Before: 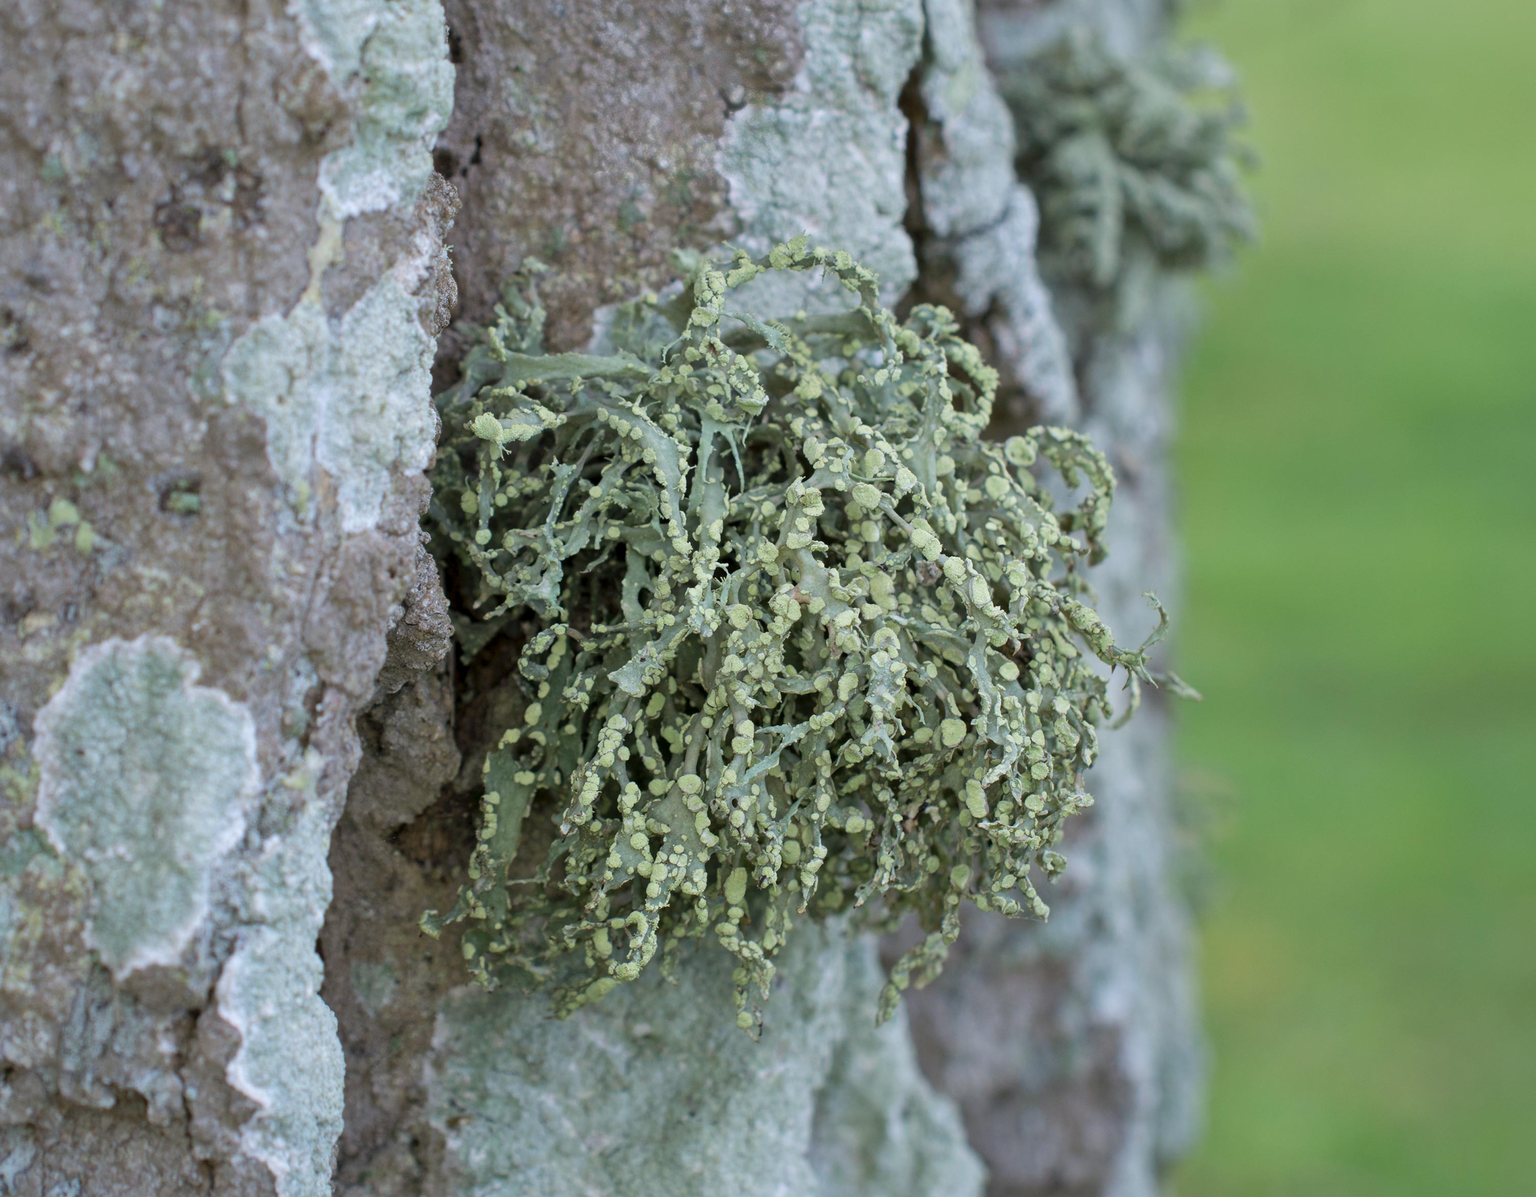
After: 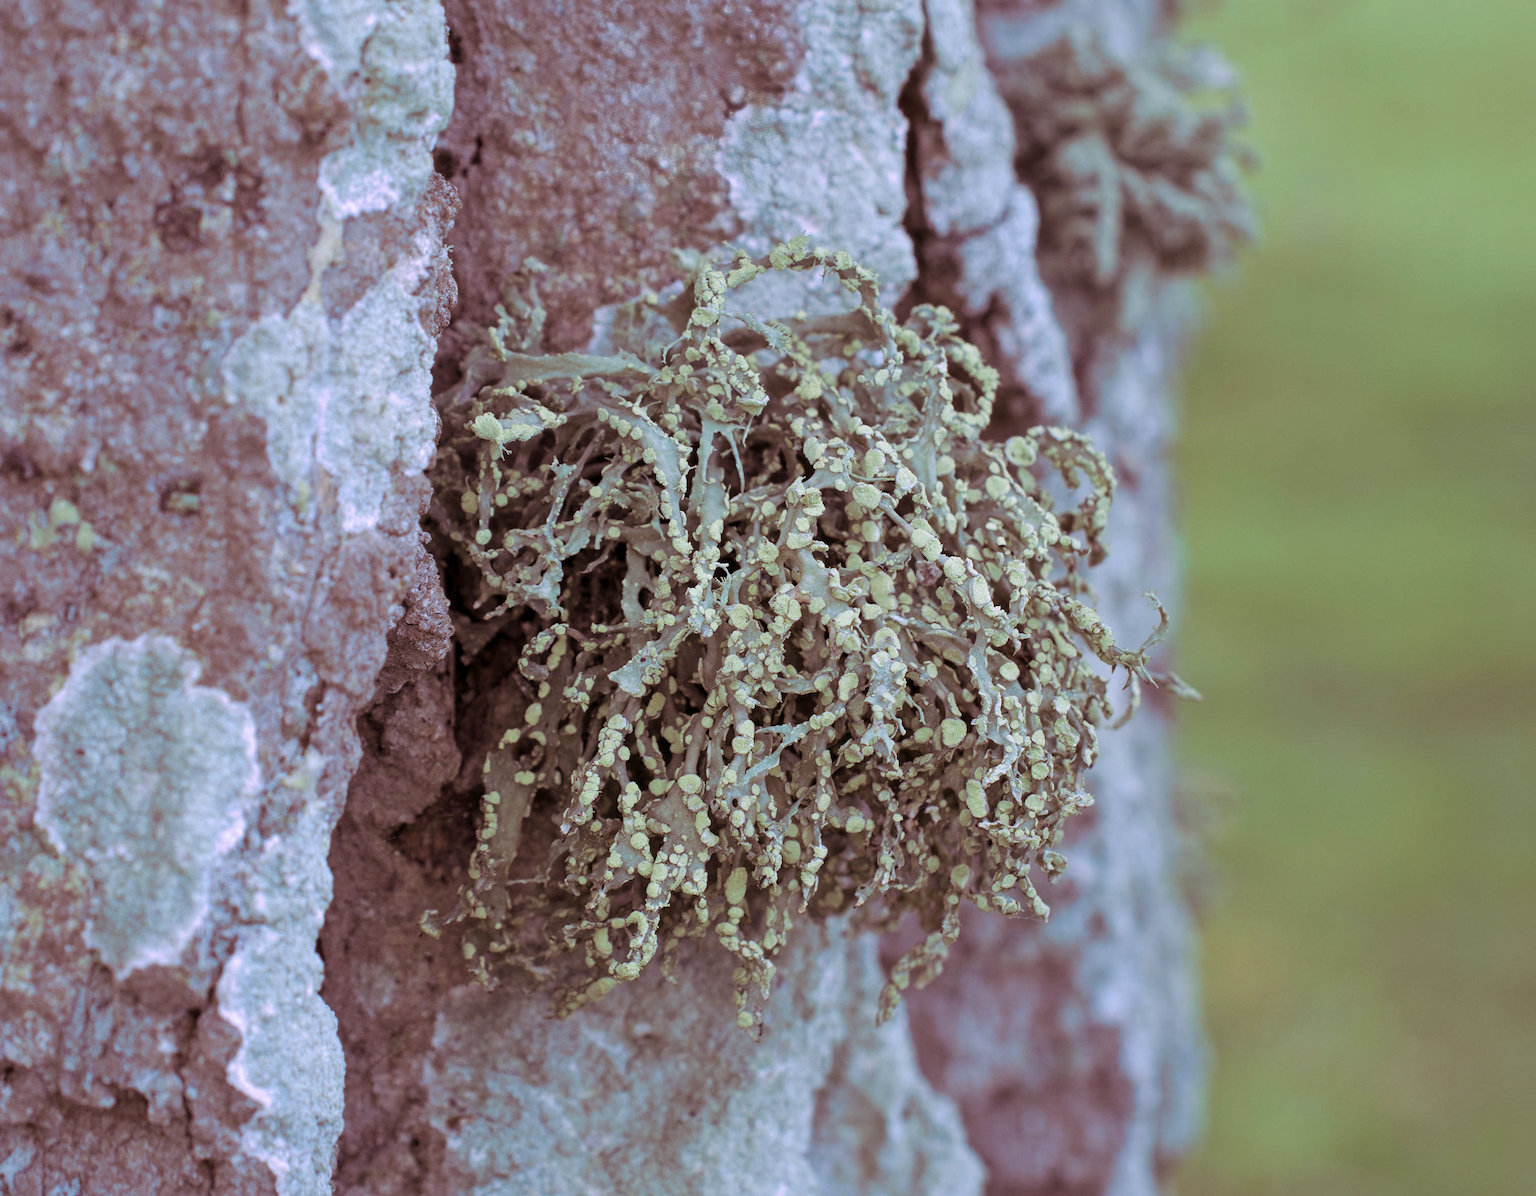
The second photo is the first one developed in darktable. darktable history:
white balance: red 1.004, blue 1.096
split-toning: highlights › hue 298.8°, highlights › saturation 0.73, compress 41.76%
